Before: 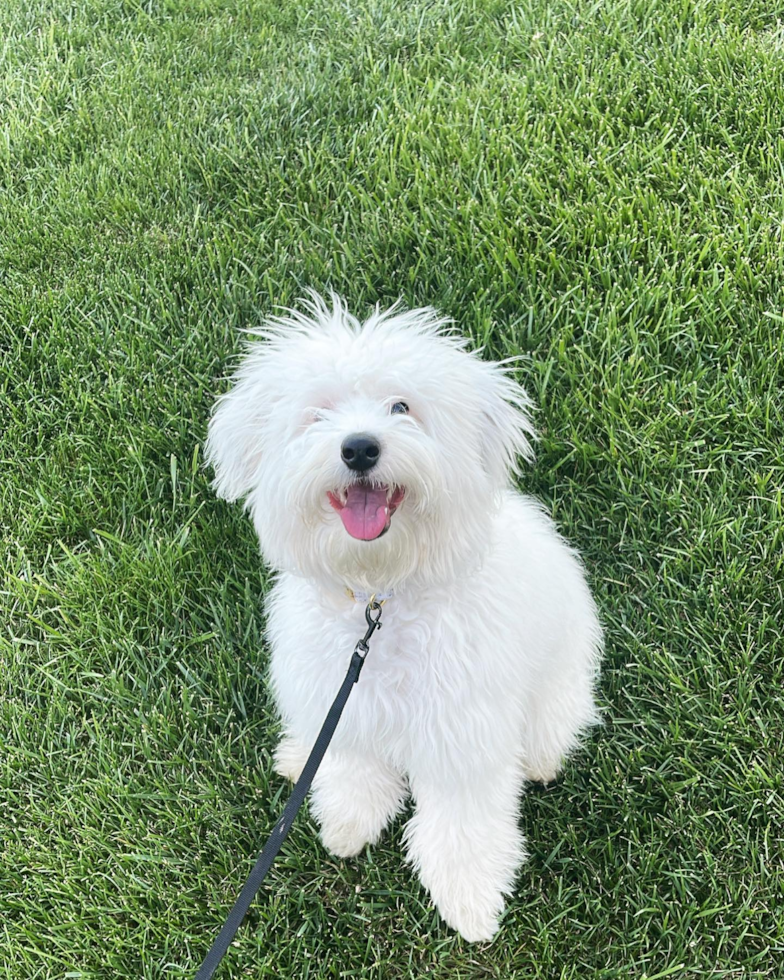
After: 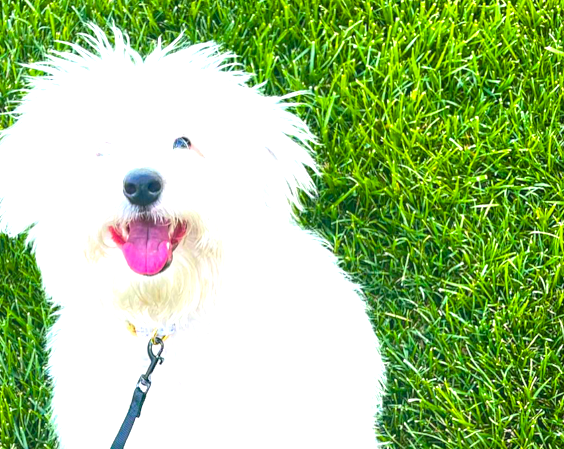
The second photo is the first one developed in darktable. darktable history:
local contrast: detail 110%
color balance rgb: linear chroma grading › global chroma 25%, perceptual saturation grading › global saturation 40%, perceptual brilliance grading › global brilliance 30%, global vibrance 40%
crop and rotate: left 27.938%, top 27.046%, bottom 27.046%
